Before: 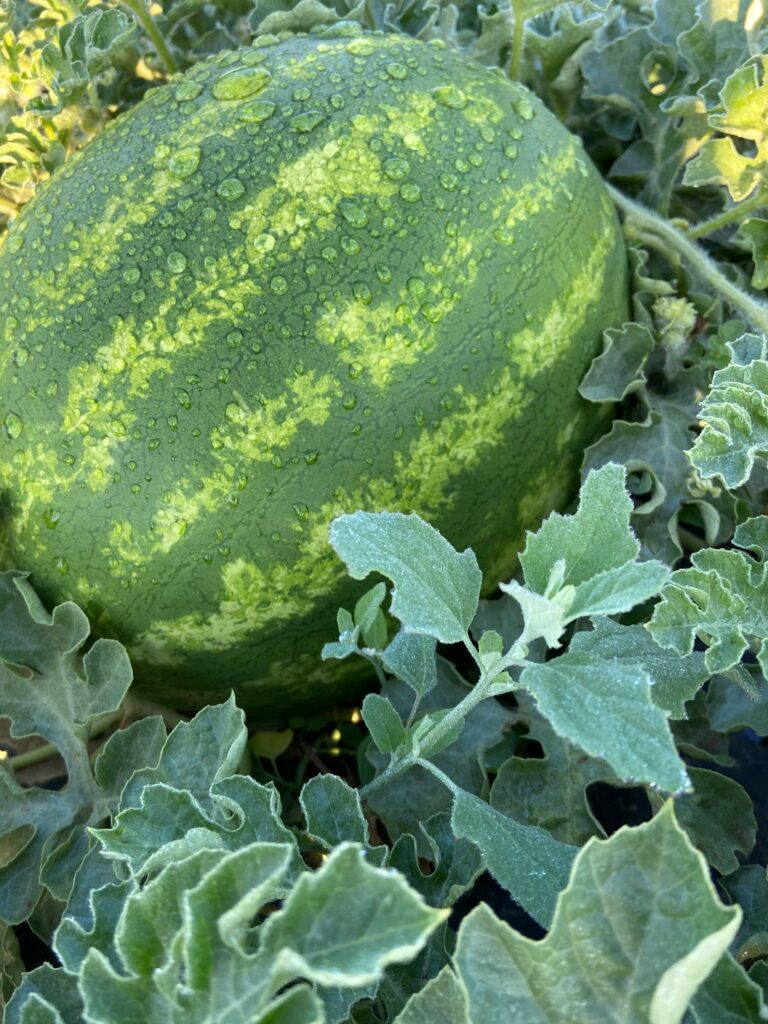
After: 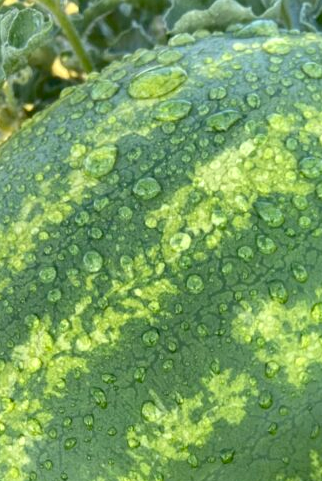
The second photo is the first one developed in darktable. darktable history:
shadows and highlights: soften with gaussian
exposure: black level correction 0.007, exposure 0.159 EV, compensate highlight preservation false
crop and rotate: left 11.044%, top 0.106%, right 46.917%, bottom 52.839%
